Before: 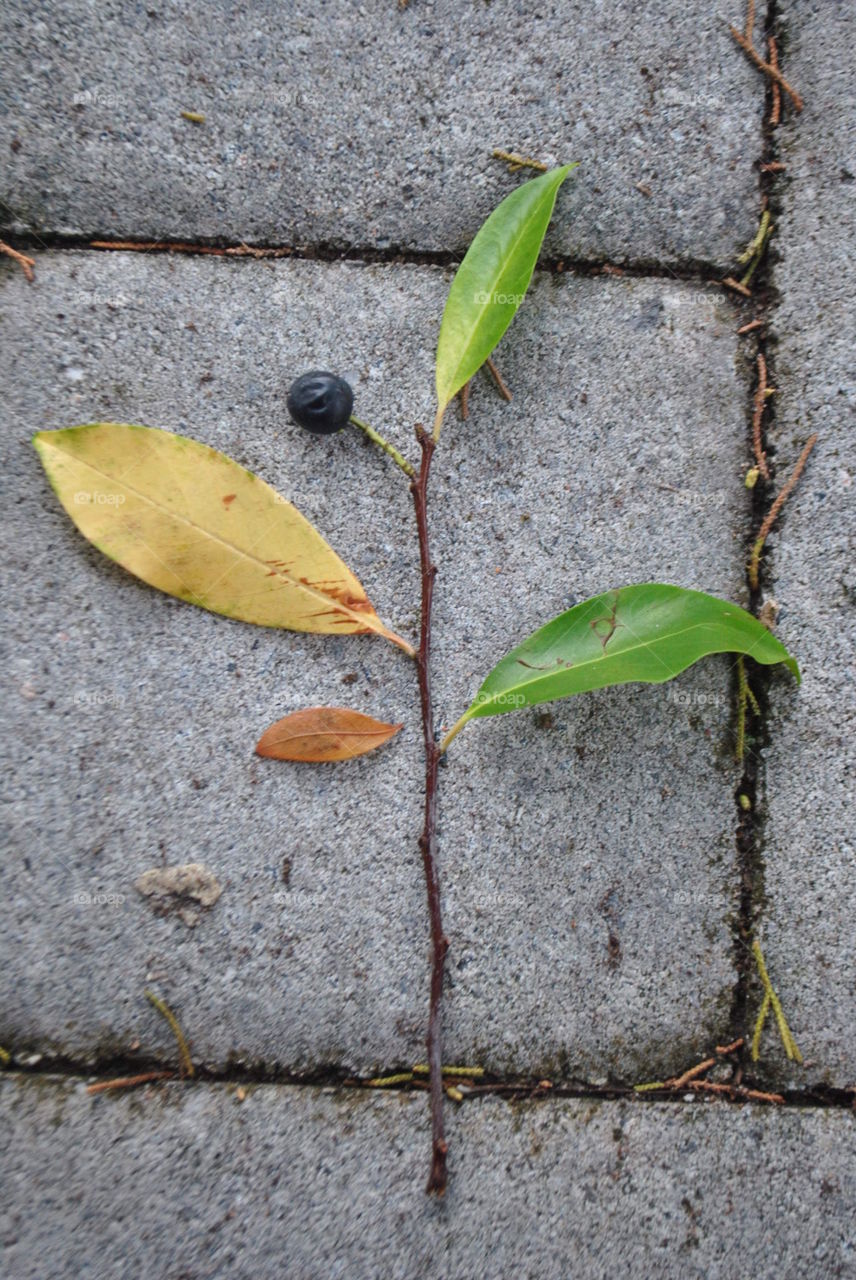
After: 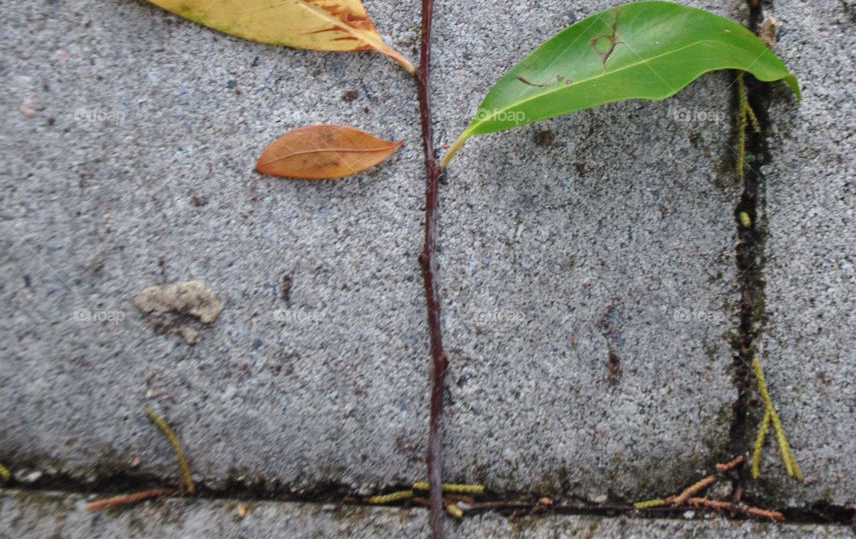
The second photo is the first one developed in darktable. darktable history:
crop: top 45.567%, bottom 12.274%
